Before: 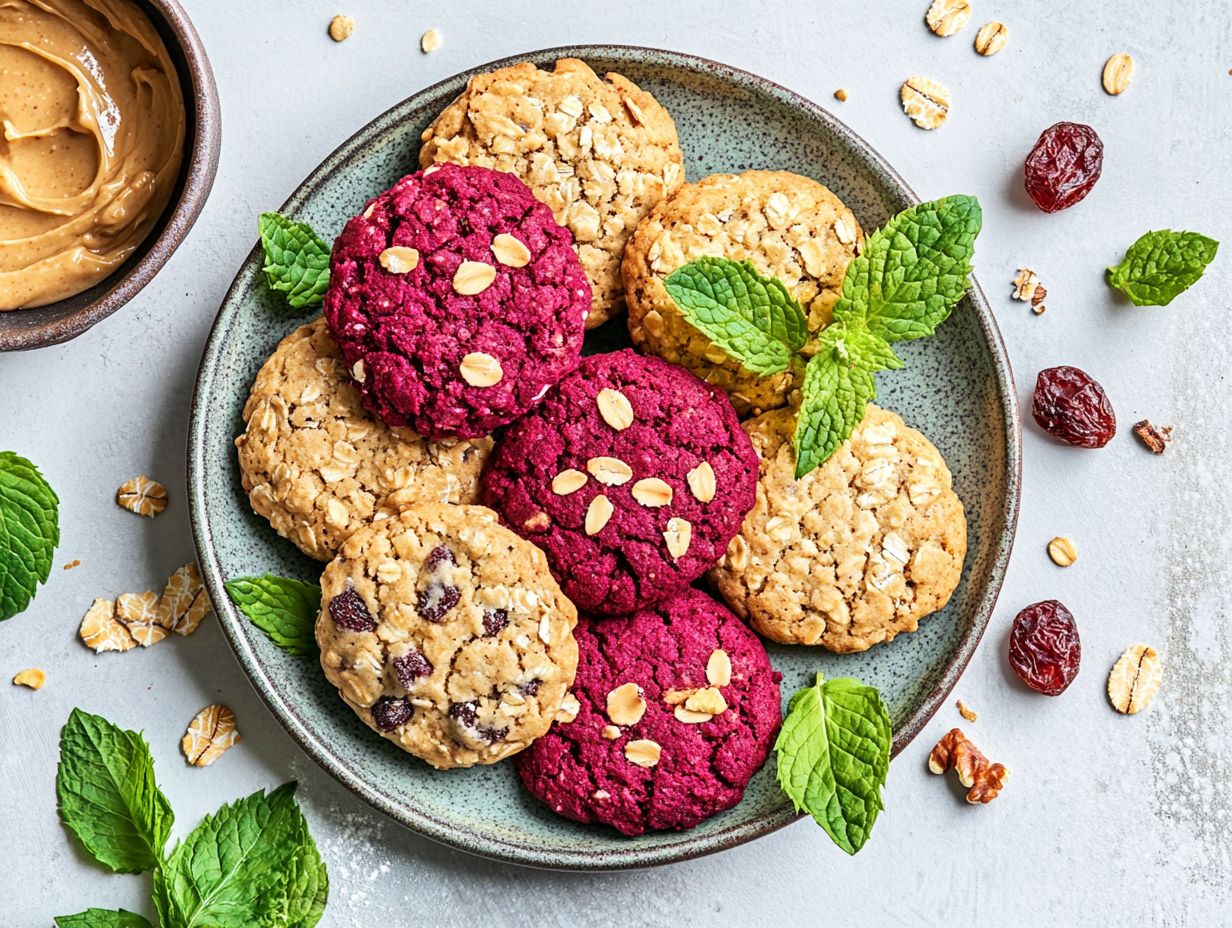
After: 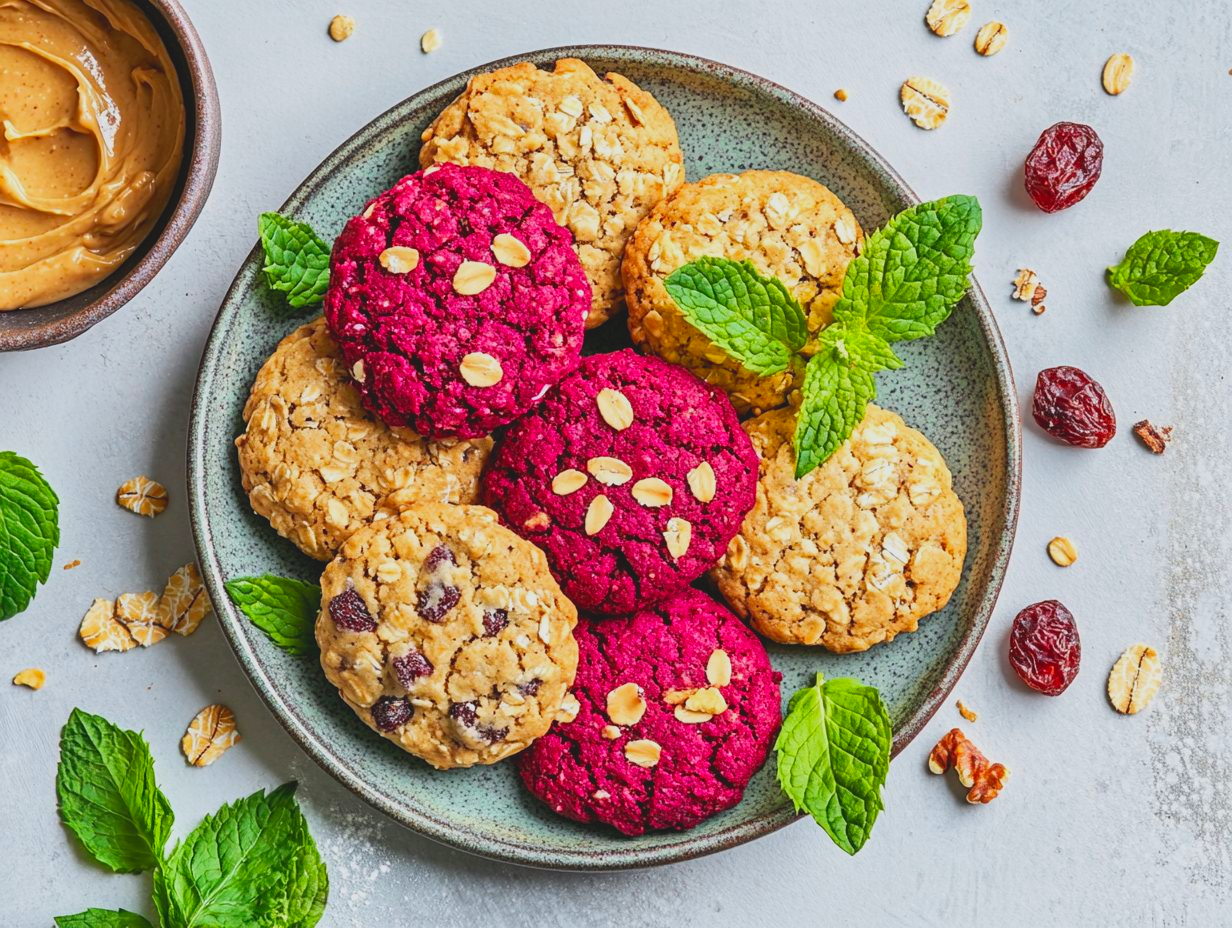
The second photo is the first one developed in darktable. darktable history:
contrast brightness saturation: contrast -0.182, saturation 0.185
